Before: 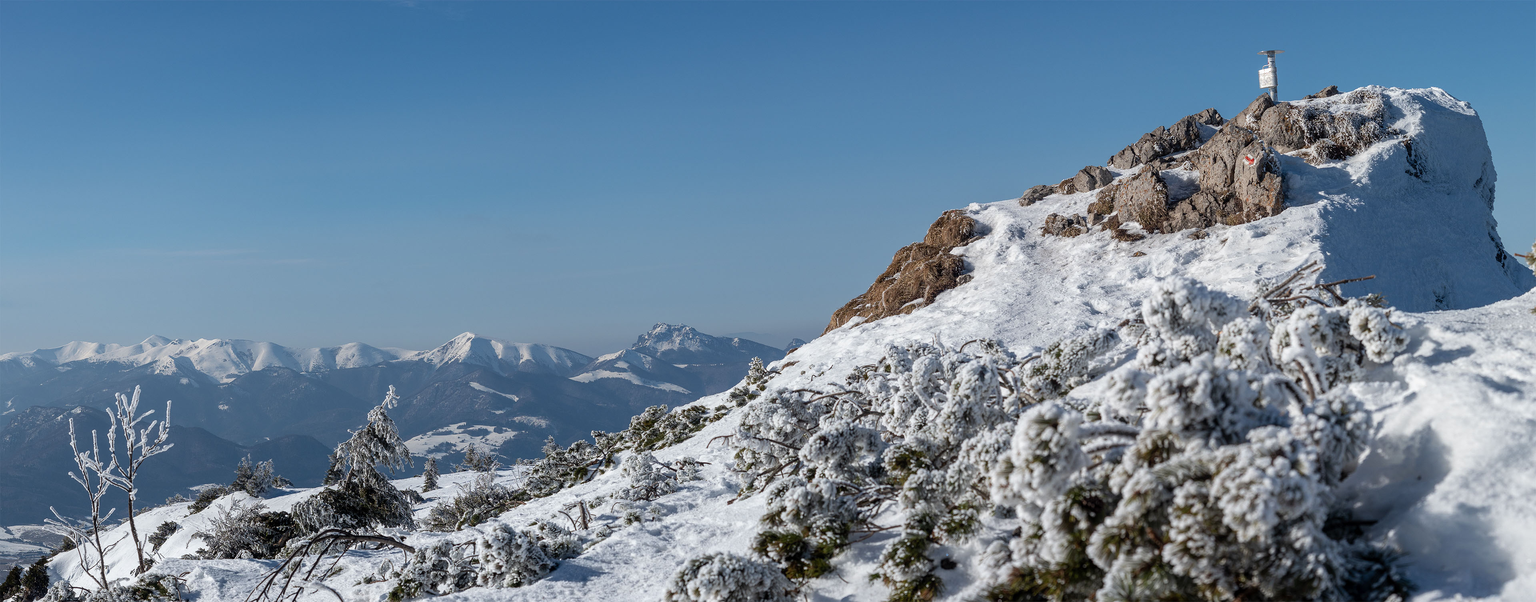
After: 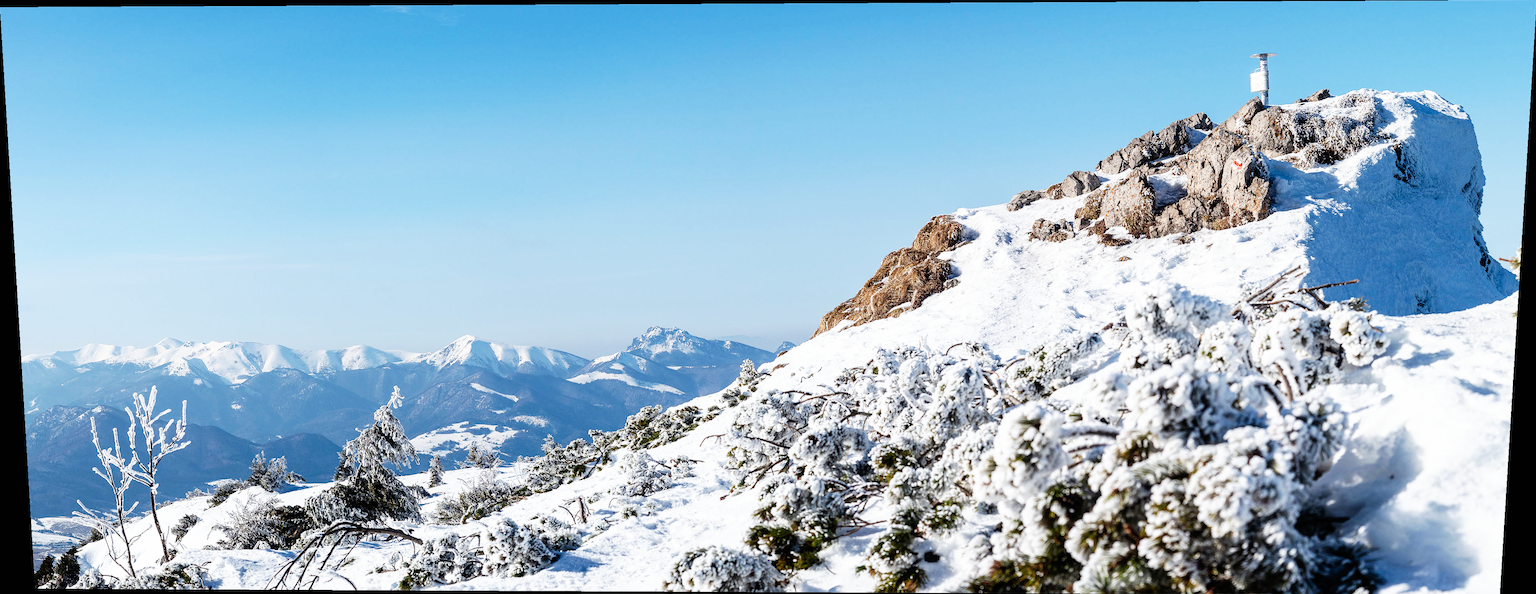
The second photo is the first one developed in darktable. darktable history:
base curve: curves: ch0 [(0, 0) (0.007, 0.004) (0.027, 0.03) (0.046, 0.07) (0.207, 0.54) (0.442, 0.872) (0.673, 0.972) (1, 1)], preserve colors none
rotate and perspective: lens shift (vertical) 0.048, lens shift (horizontal) -0.024, automatic cropping off
